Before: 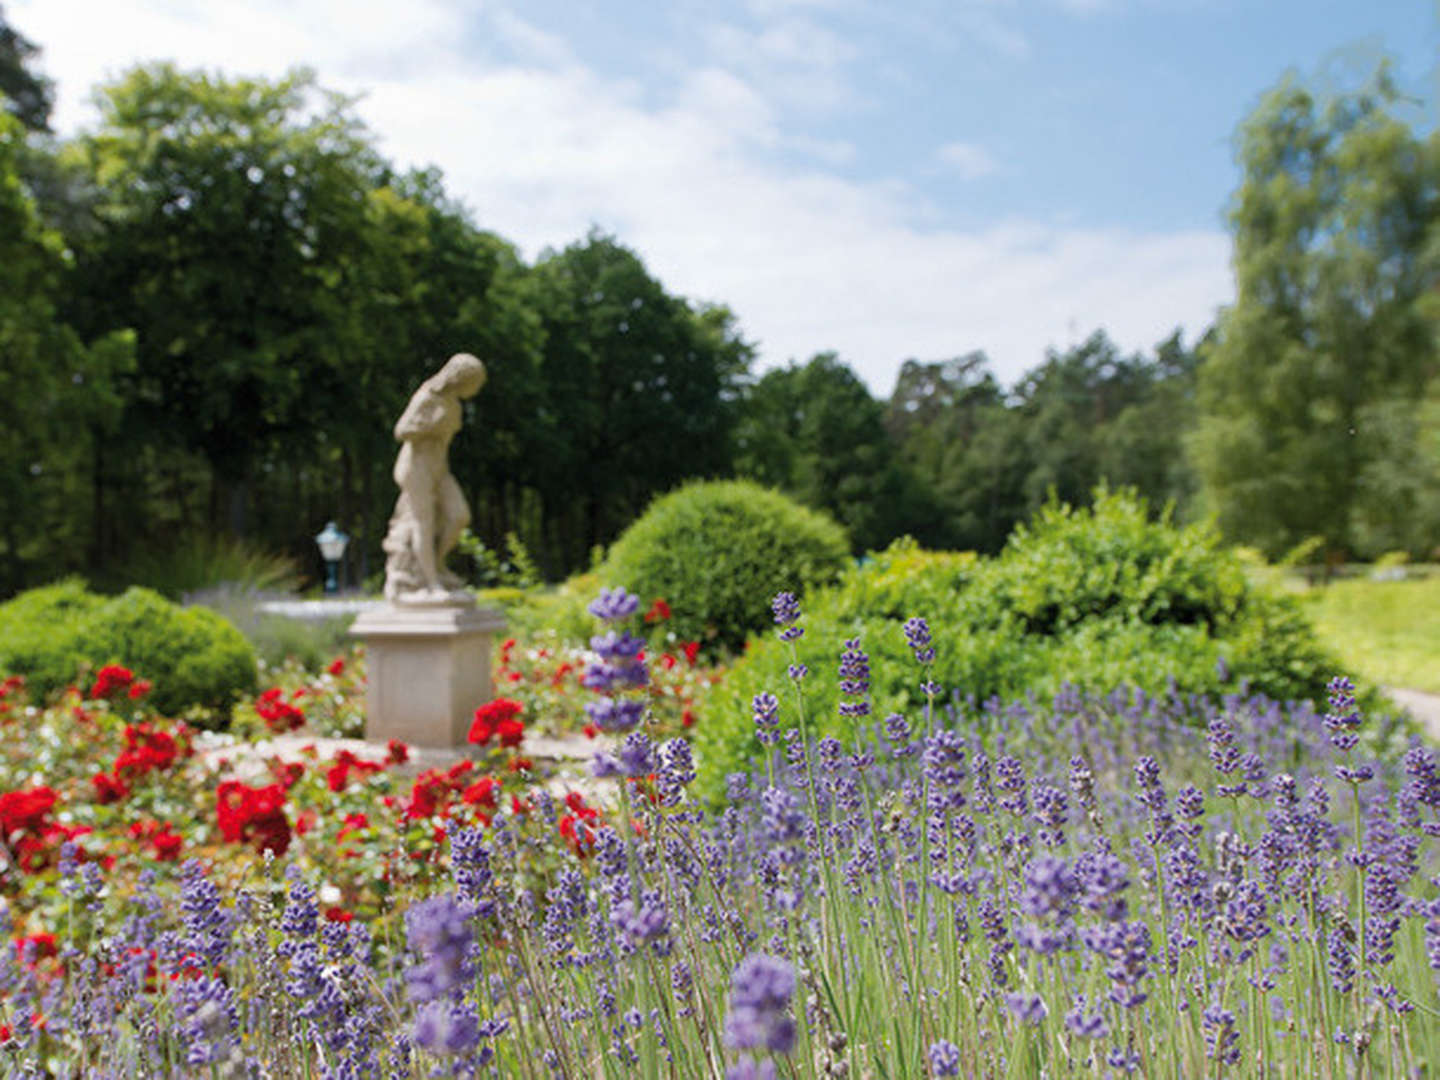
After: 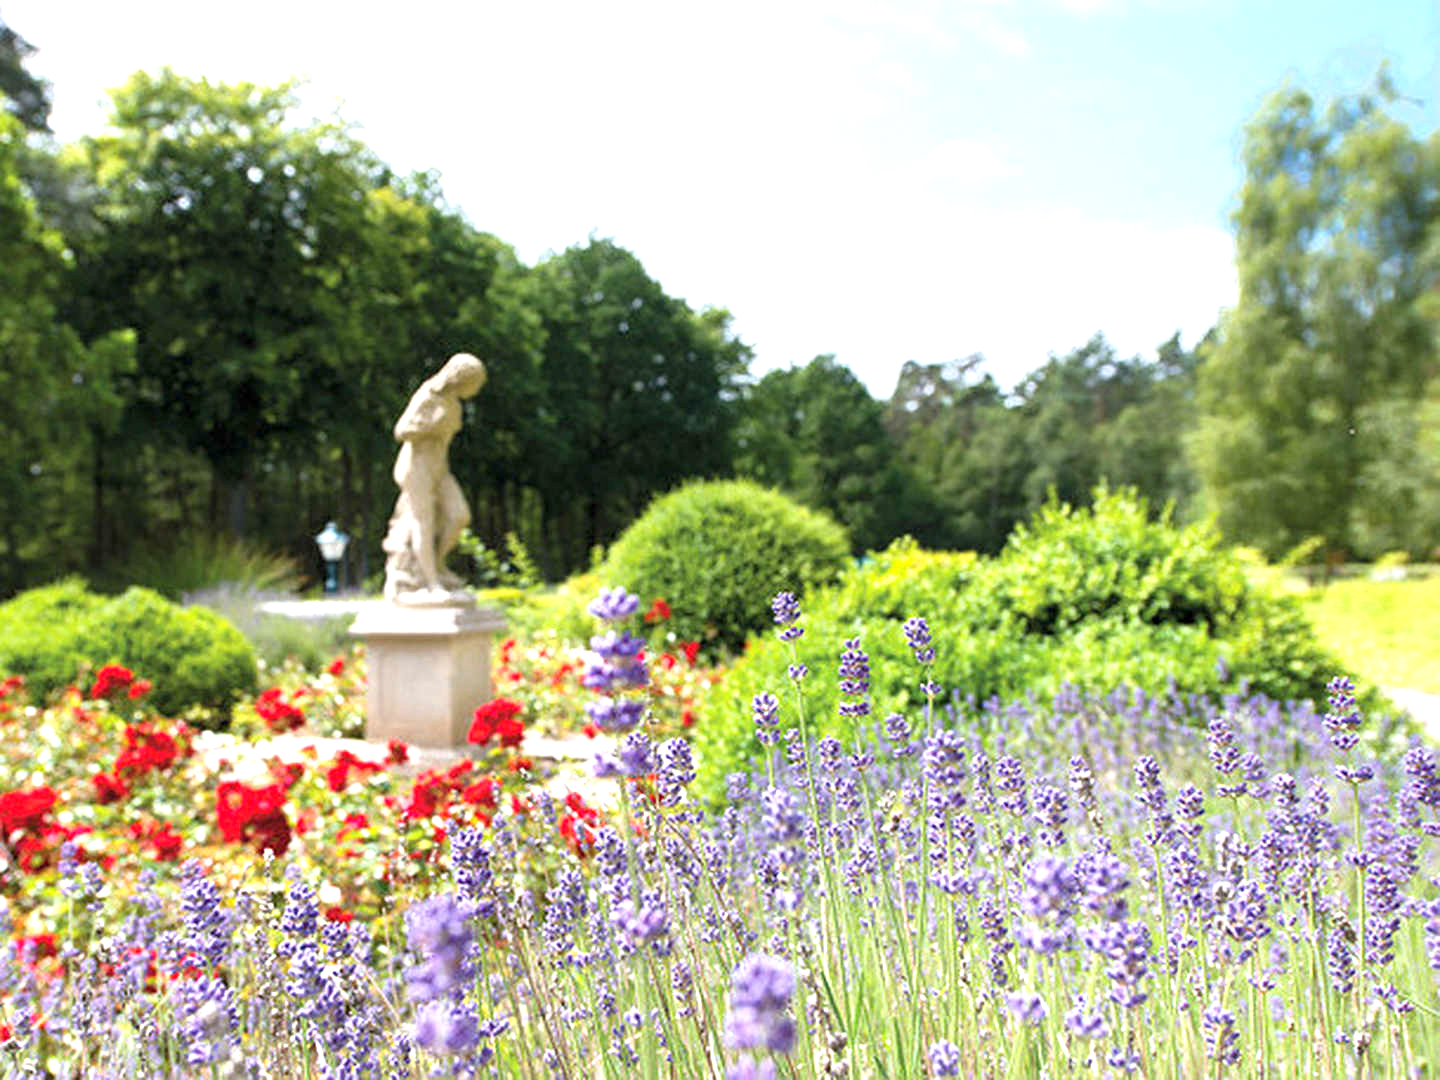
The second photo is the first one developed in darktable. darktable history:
sharpen: amount 0.217
exposure: black level correction 0.001, exposure 1.128 EV, compensate highlight preservation false
